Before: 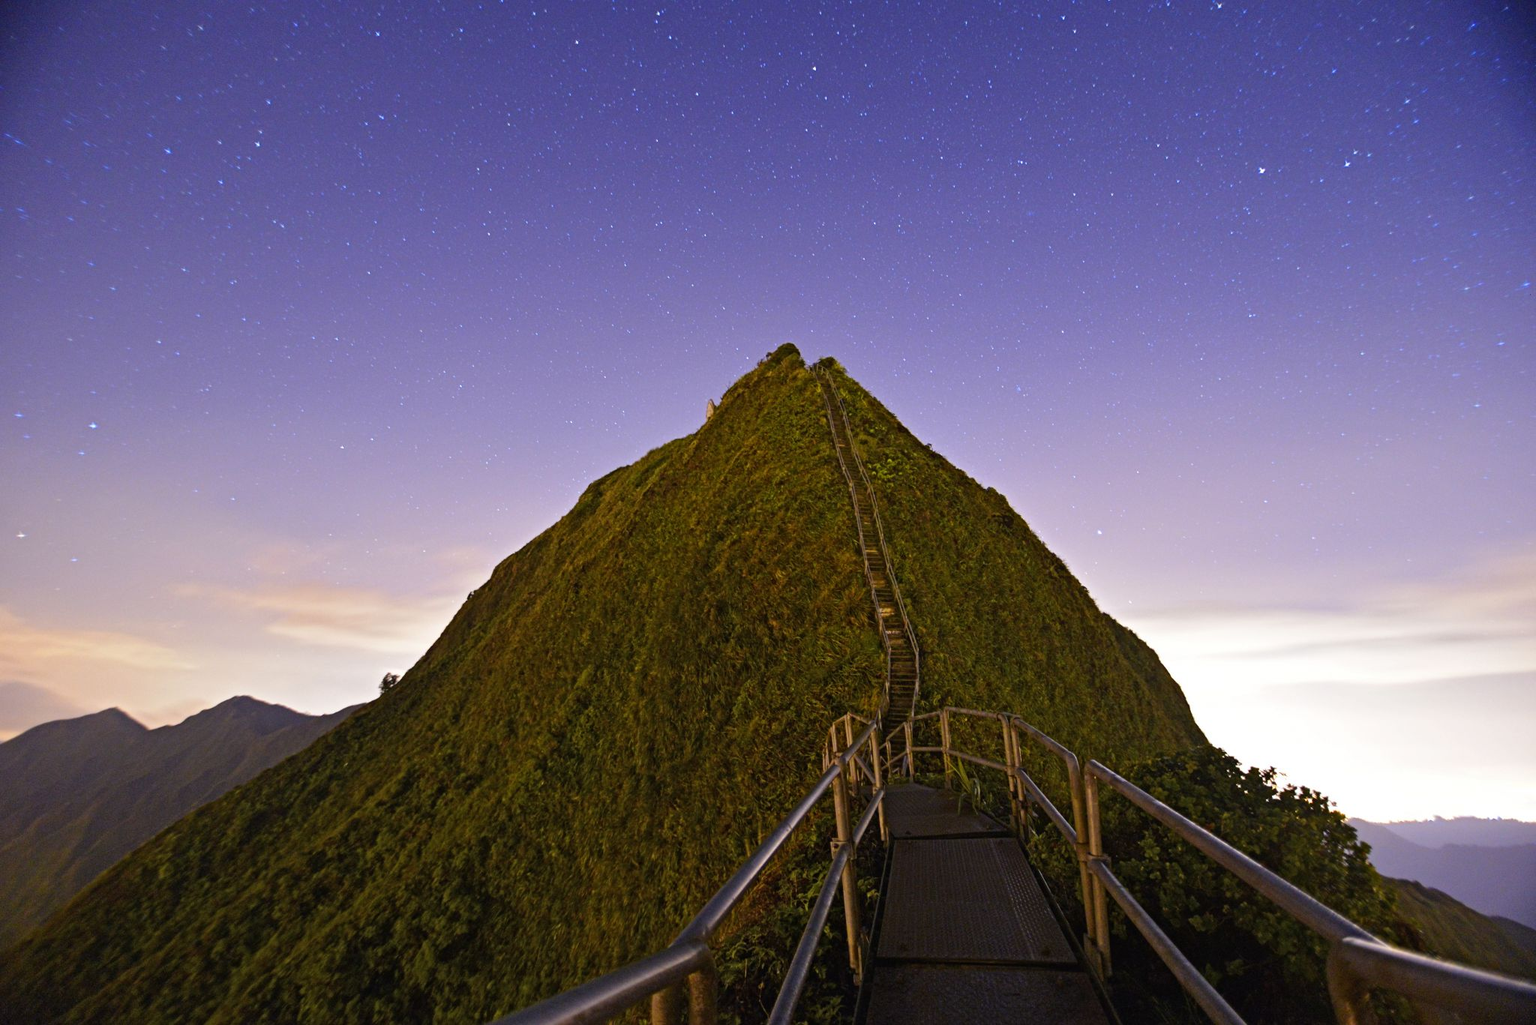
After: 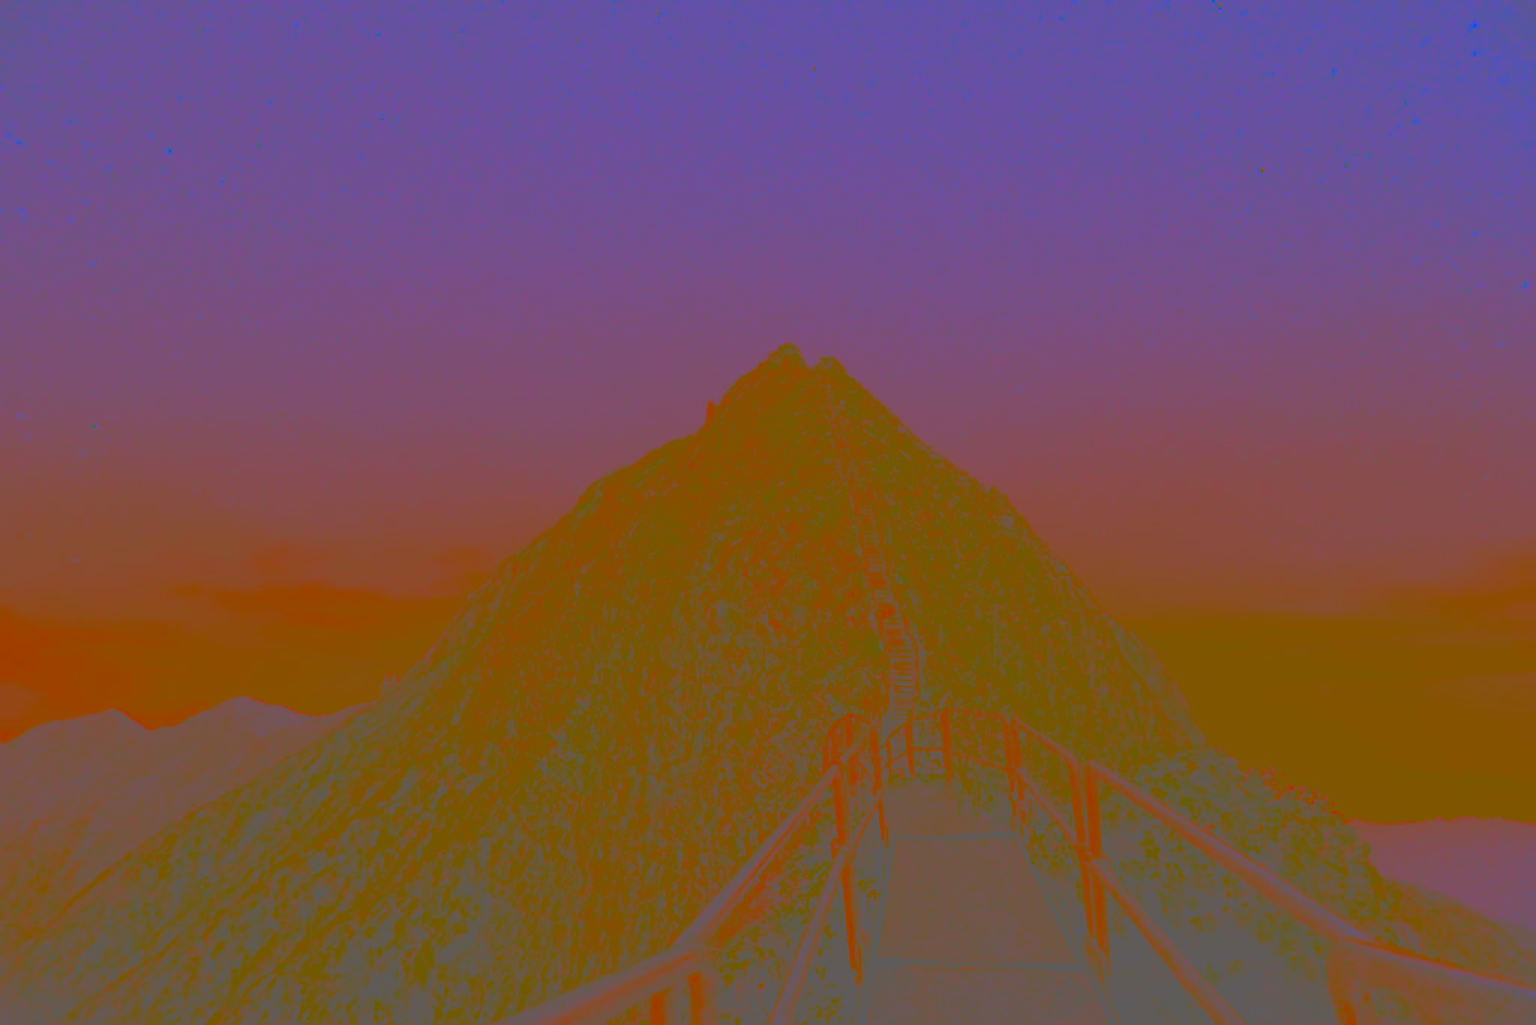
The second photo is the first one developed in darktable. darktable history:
contrast brightness saturation: contrast -0.99, brightness -0.17, saturation 0.75
white balance: red 1.138, green 0.996, blue 0.812
